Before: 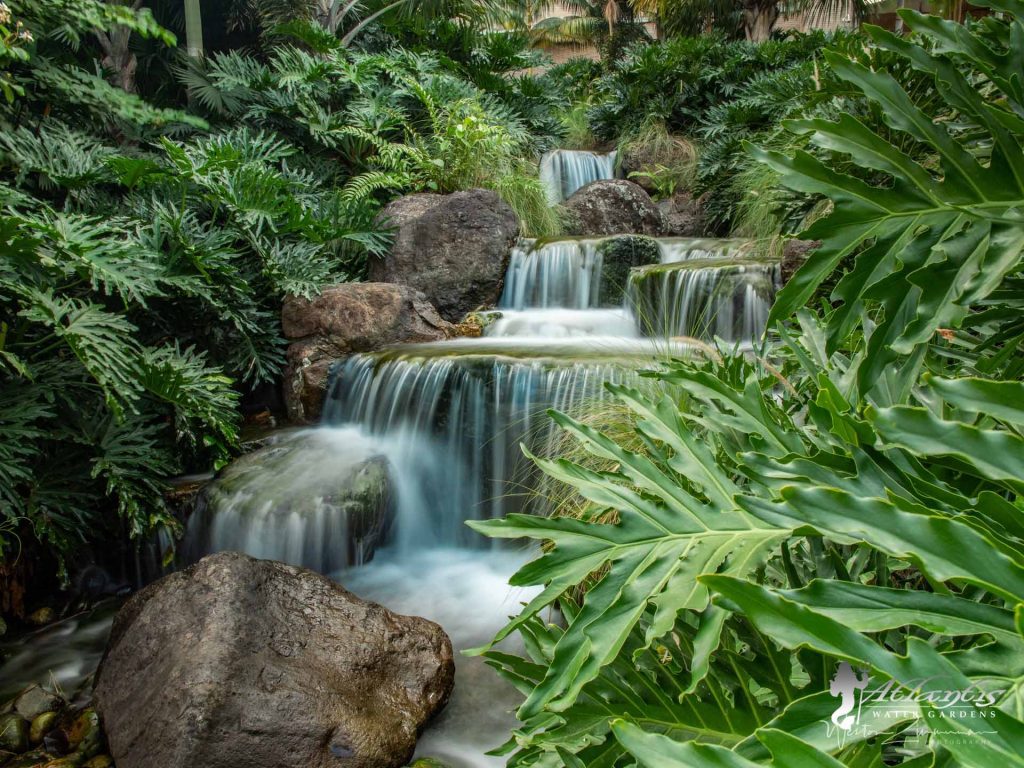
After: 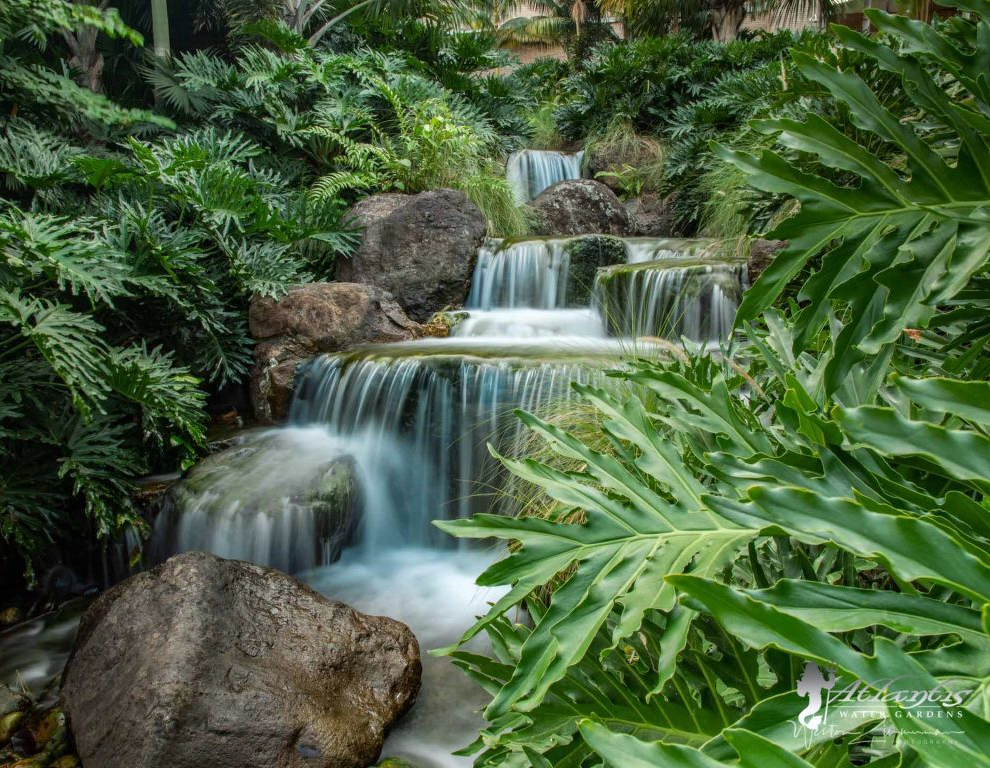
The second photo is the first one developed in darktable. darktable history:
white balance: red 0.988, blue 1.017
crop and rotate: left 3.238%
